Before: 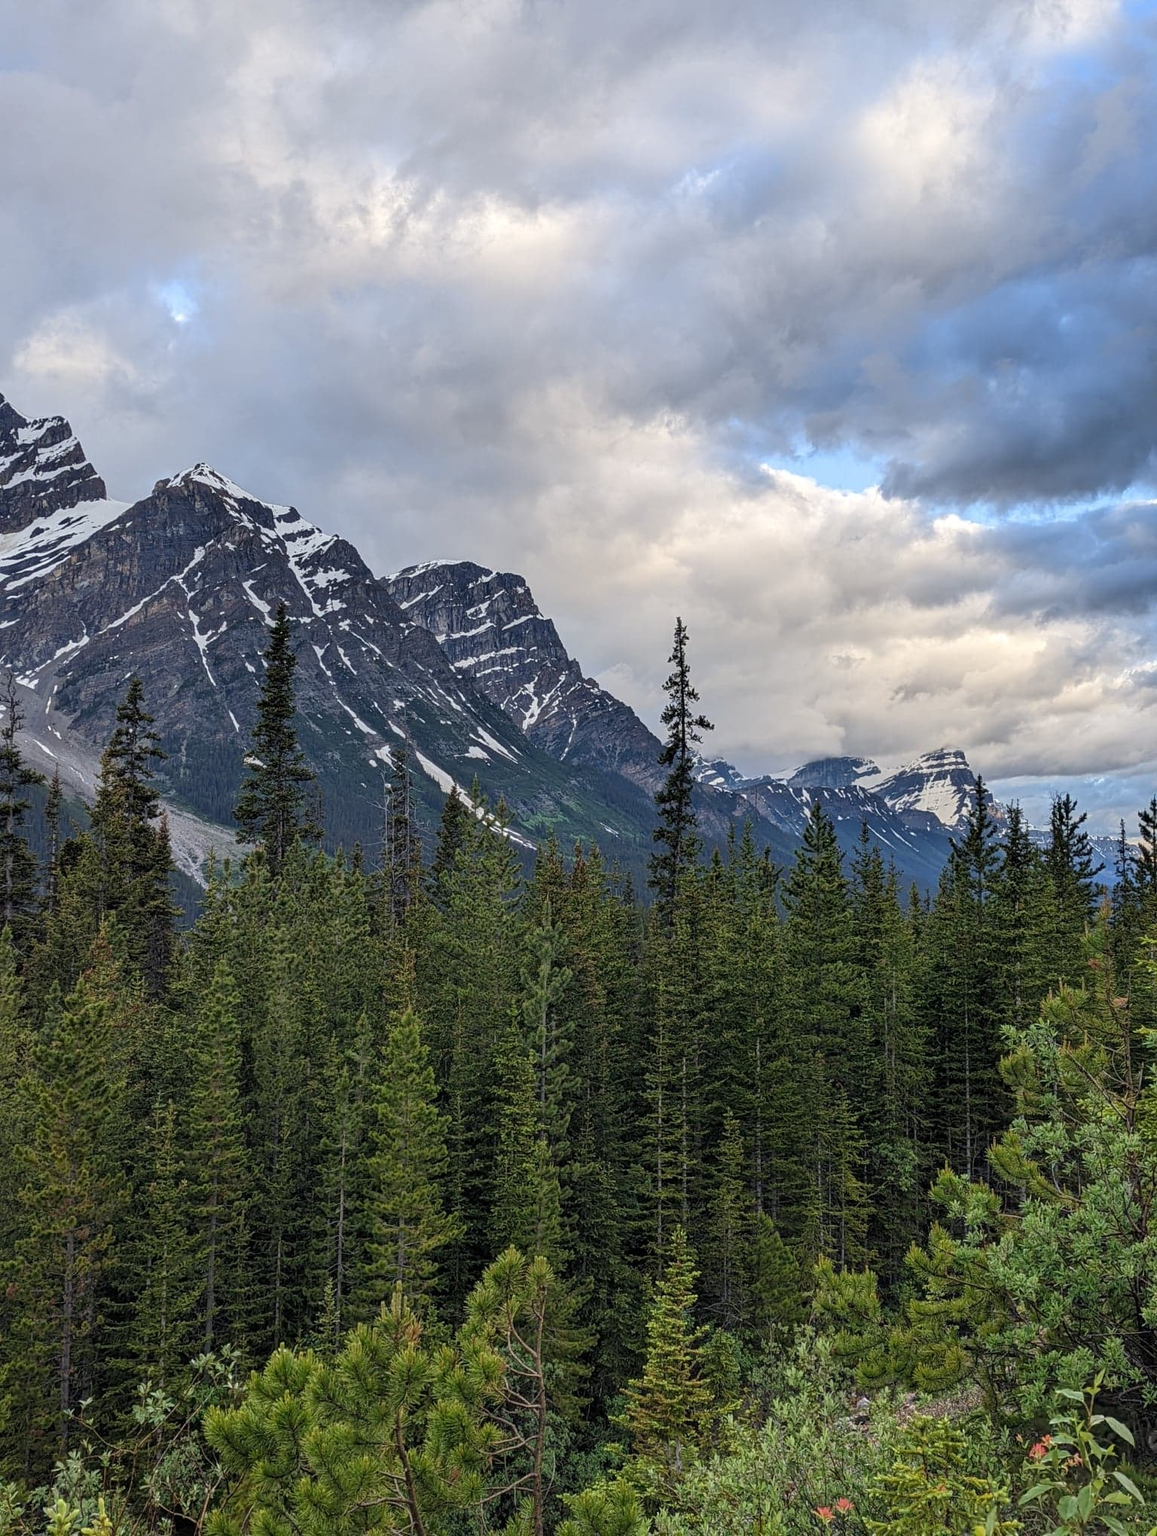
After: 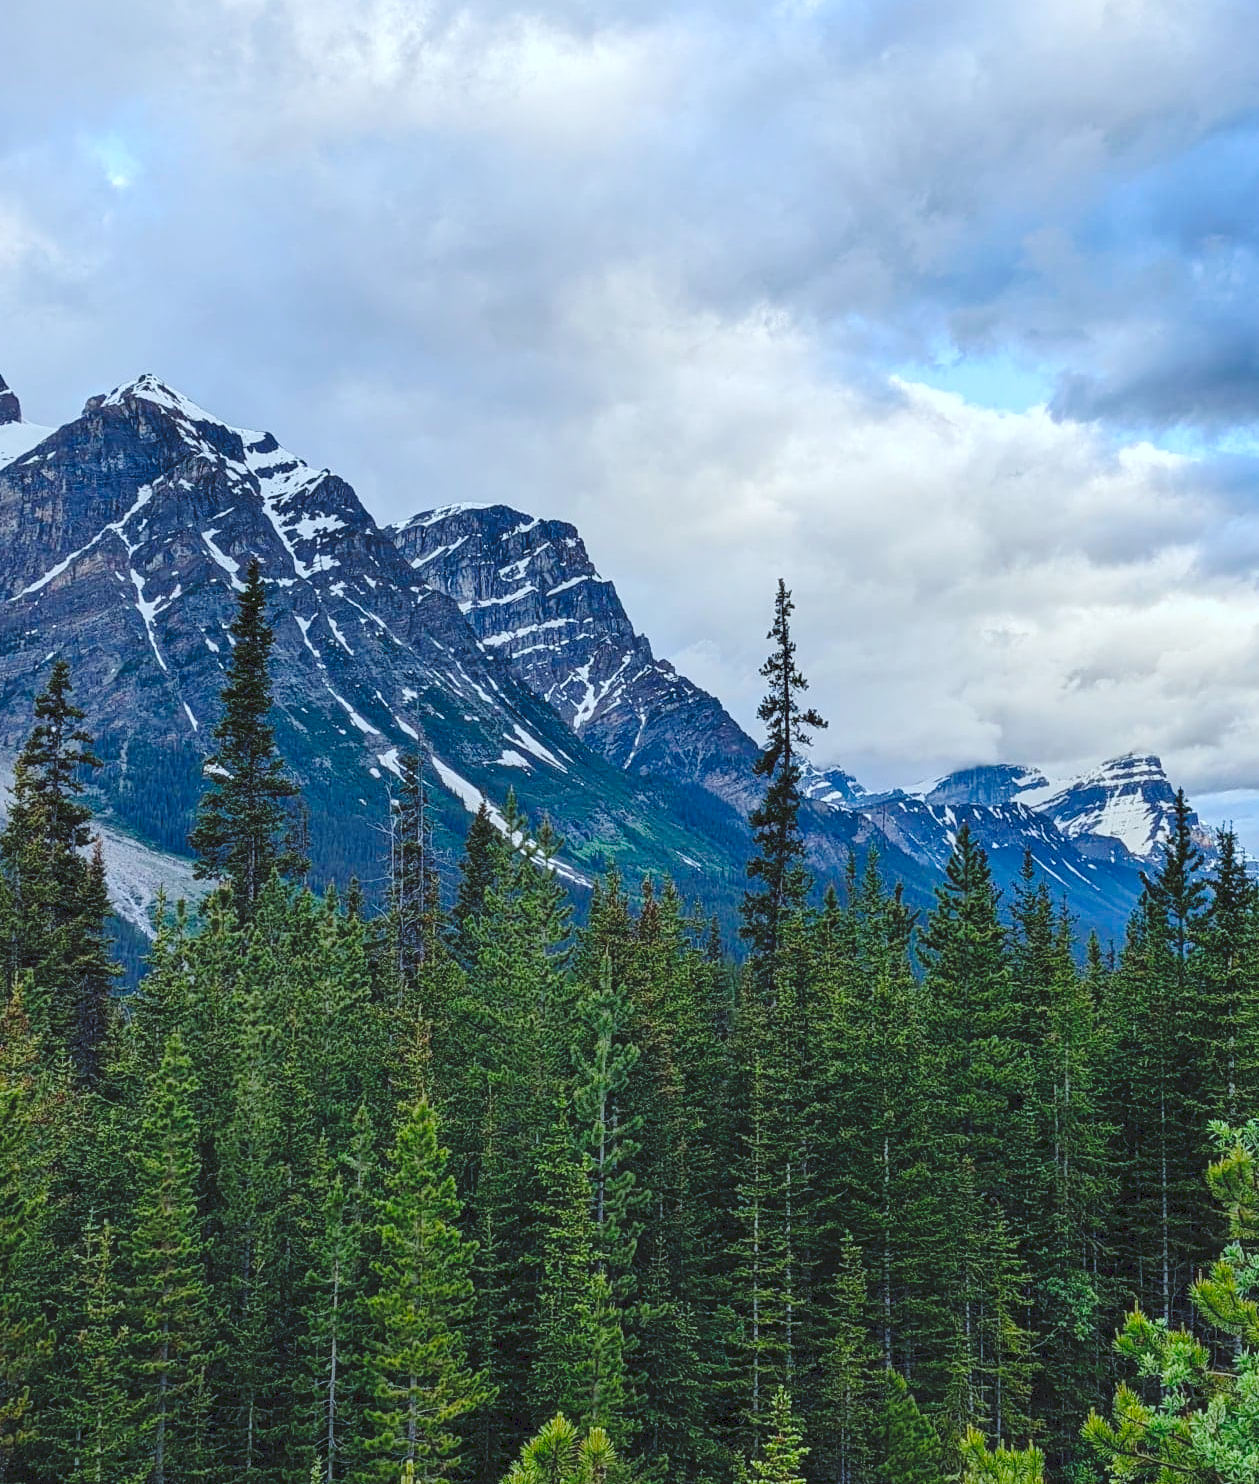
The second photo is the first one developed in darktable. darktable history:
color calibration: illuminant F (fluorescent), F source F9 (Cool White Deluxe 4150 K) – high CRI, x 0.374, y 0.373, temperature 4158.34 K
color balance rgb: perceptual saturation grading › global saturation 20%, global vibrance 20%
crop: left 7.856%, top 11.836%, right 10.12%, bottom 15.387%
tone curve: curves: ch0 [(0, 0) (0.003, 0.112) (0.011, 0.115) (0.025, 0.111) (0.044, 0.114) (0.069, 0.126) (0.1, 0.144) (0.136, 0.164) (0.177, 0.196) (0.224, 0.249) (0.277, 0.316) (0.335, 0.401) (0.399, 0.487) (0.468, 0.571) (0.543, 0.647) (0.623, 0.728) (0.709, 0.795) (0.801, 0.866) (0.898, 0.933) (1, 1)], preserve colors none
